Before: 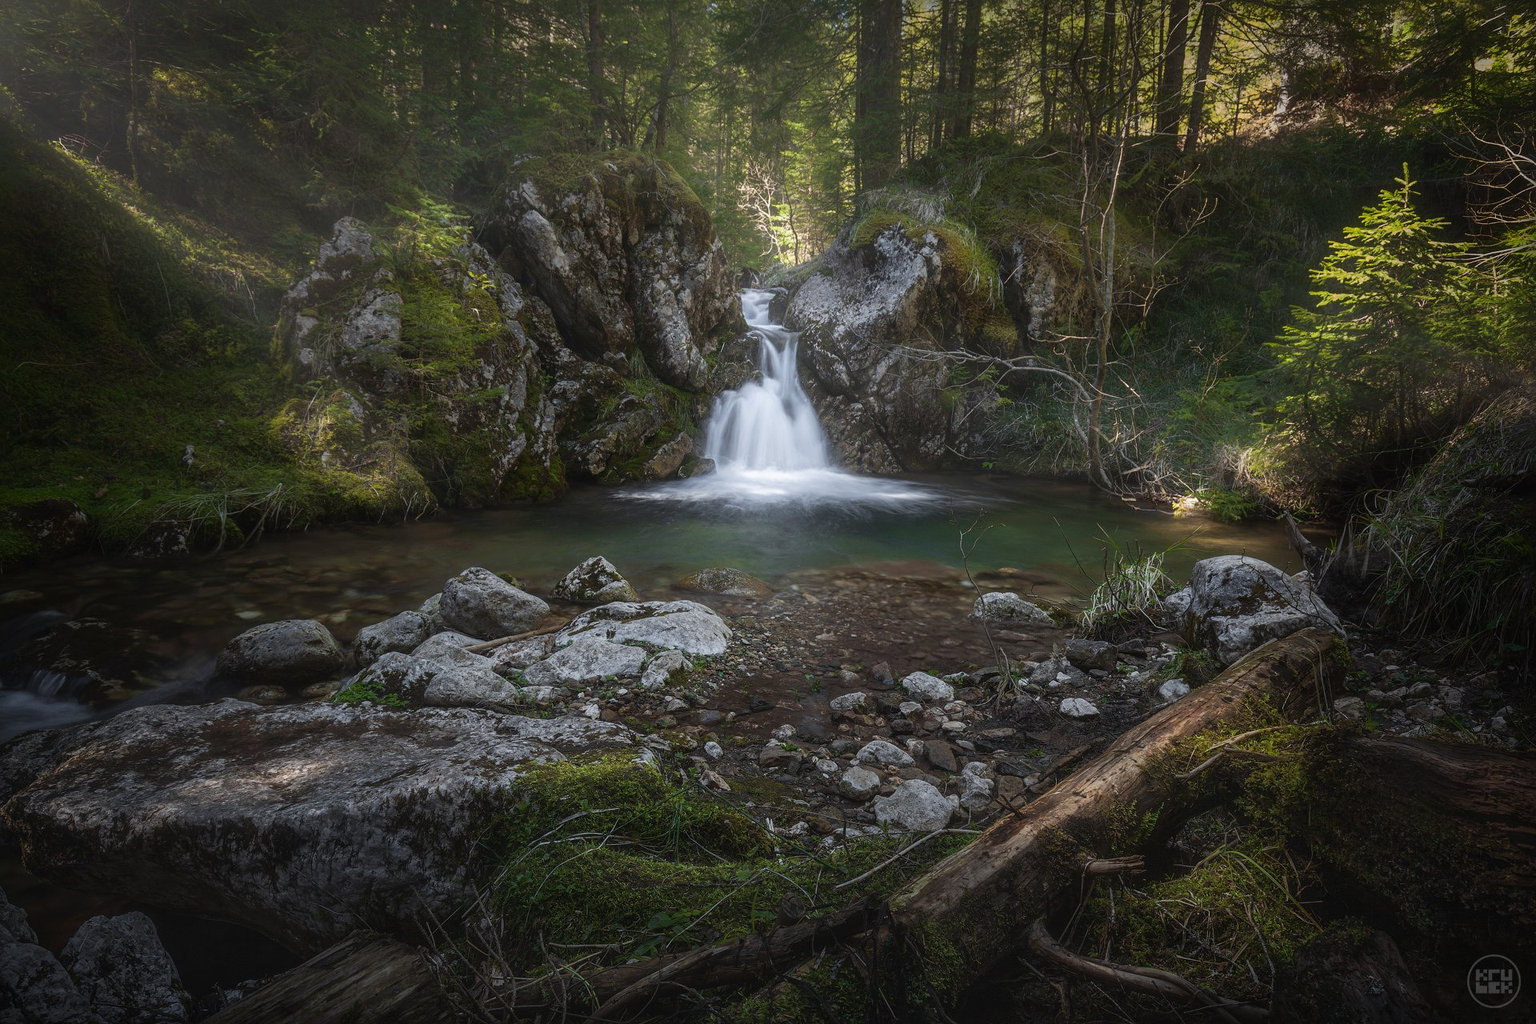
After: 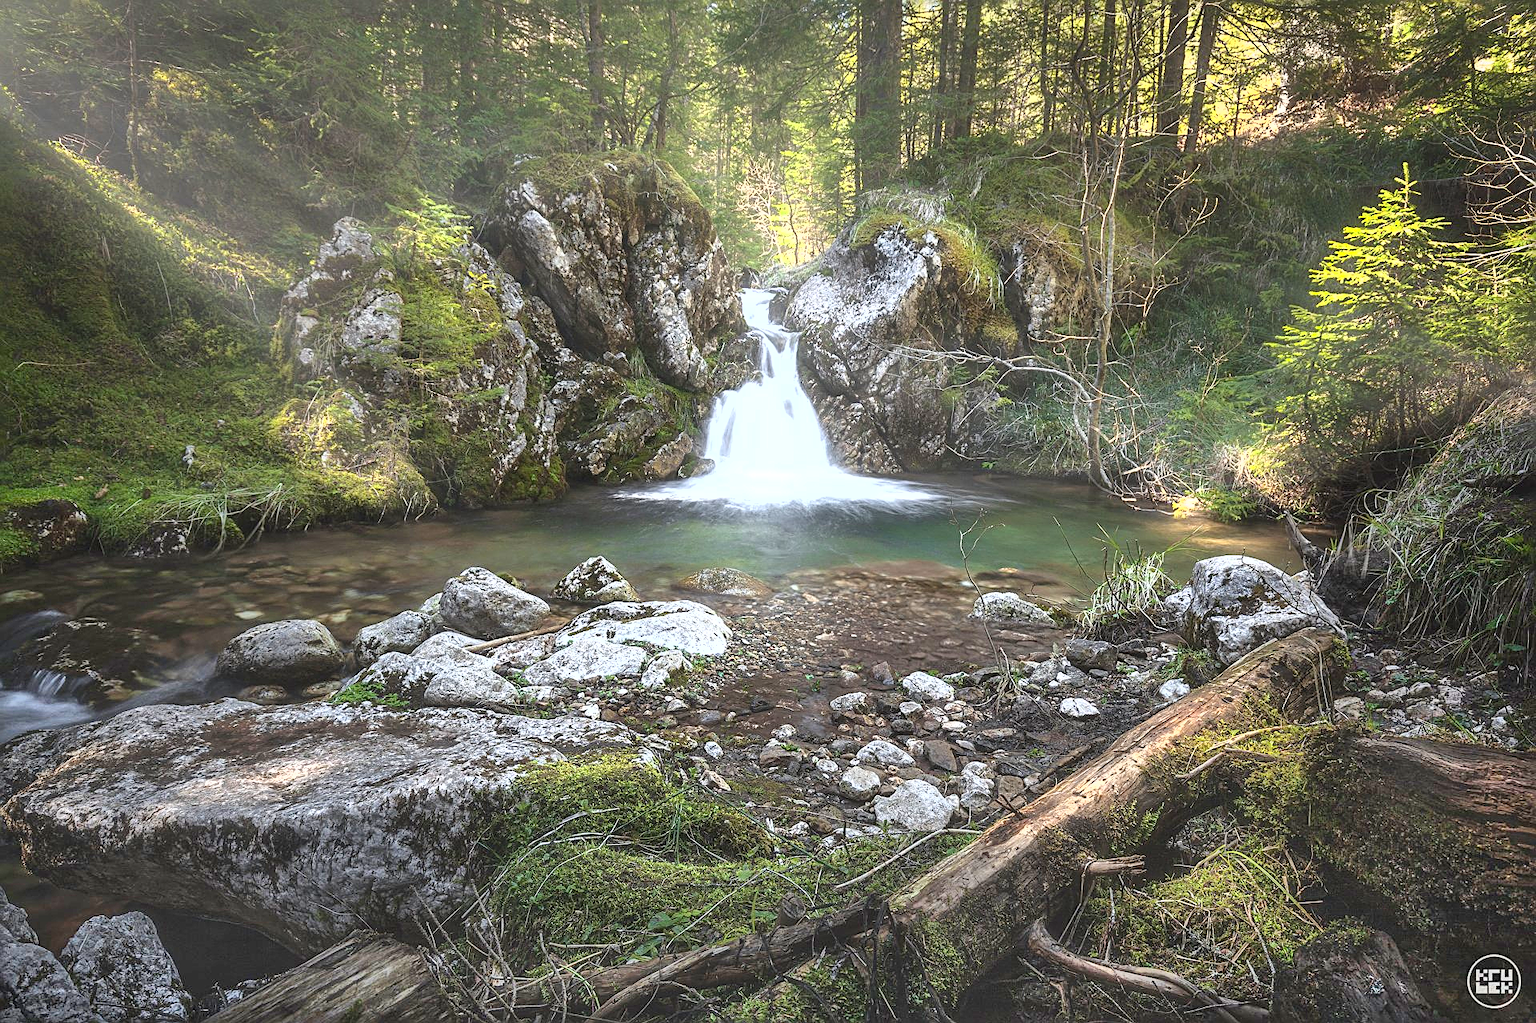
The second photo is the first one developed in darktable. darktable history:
crop: bottom 0.065%
exposure: black level correction 0, exposure 1.447 EV, compensate highlight preservation false
shadows and highlights: radius 111.27, shadows 50.85, white point adjustment 9.11, highlights -2.88, soften with gaussian
sharpen: on, module defaults
